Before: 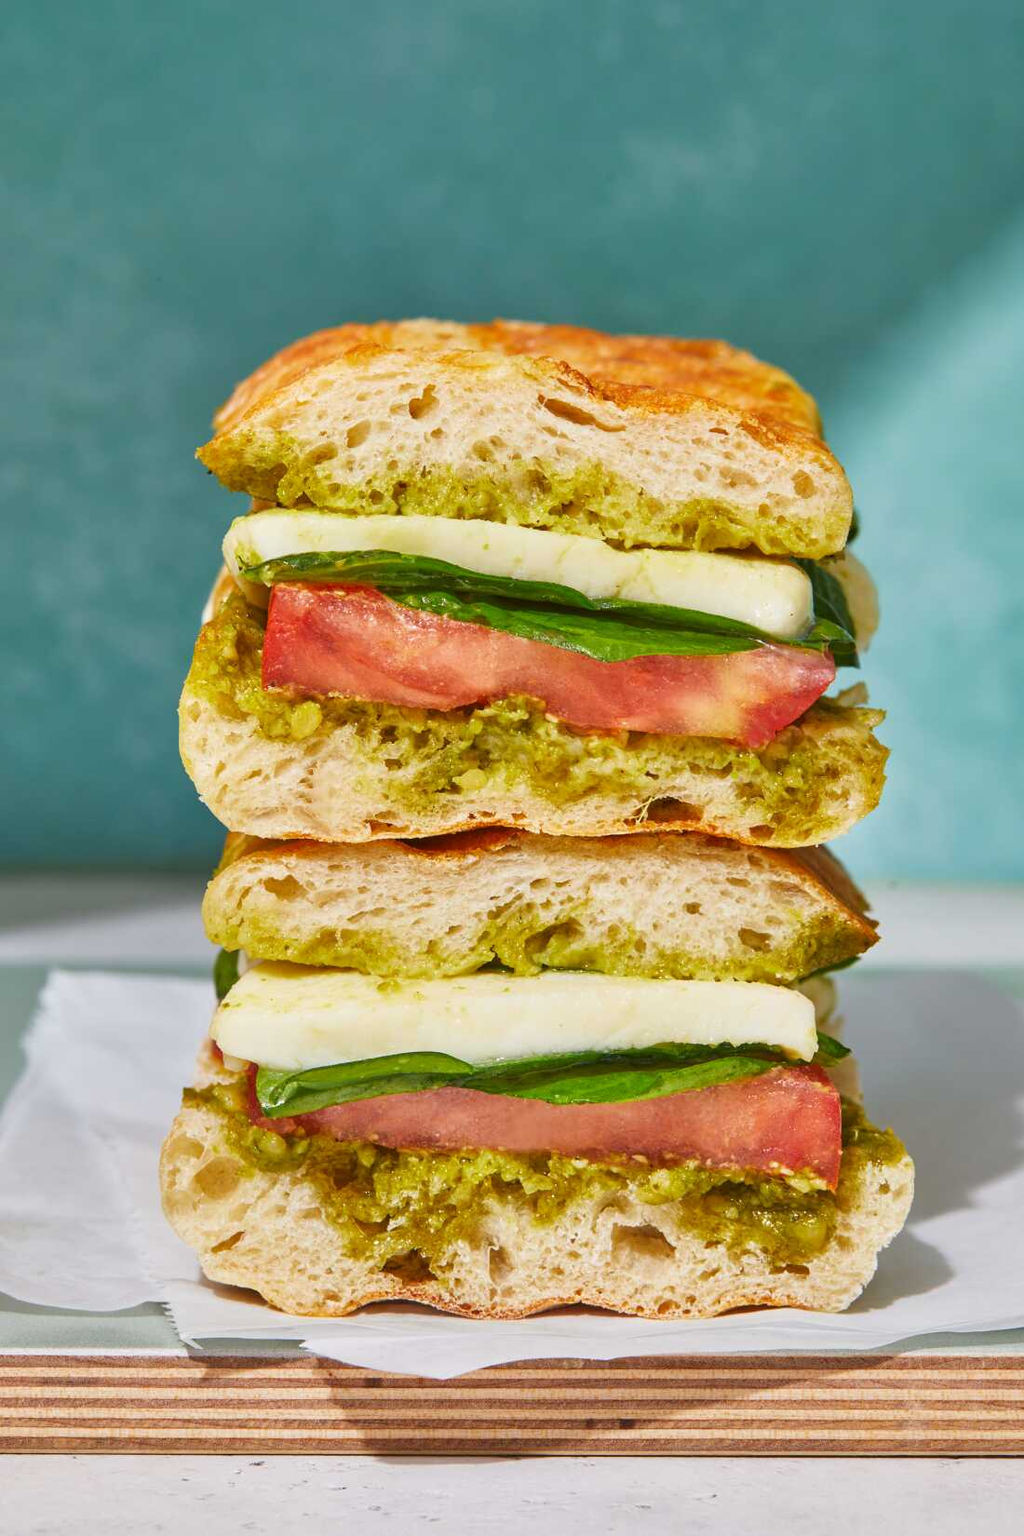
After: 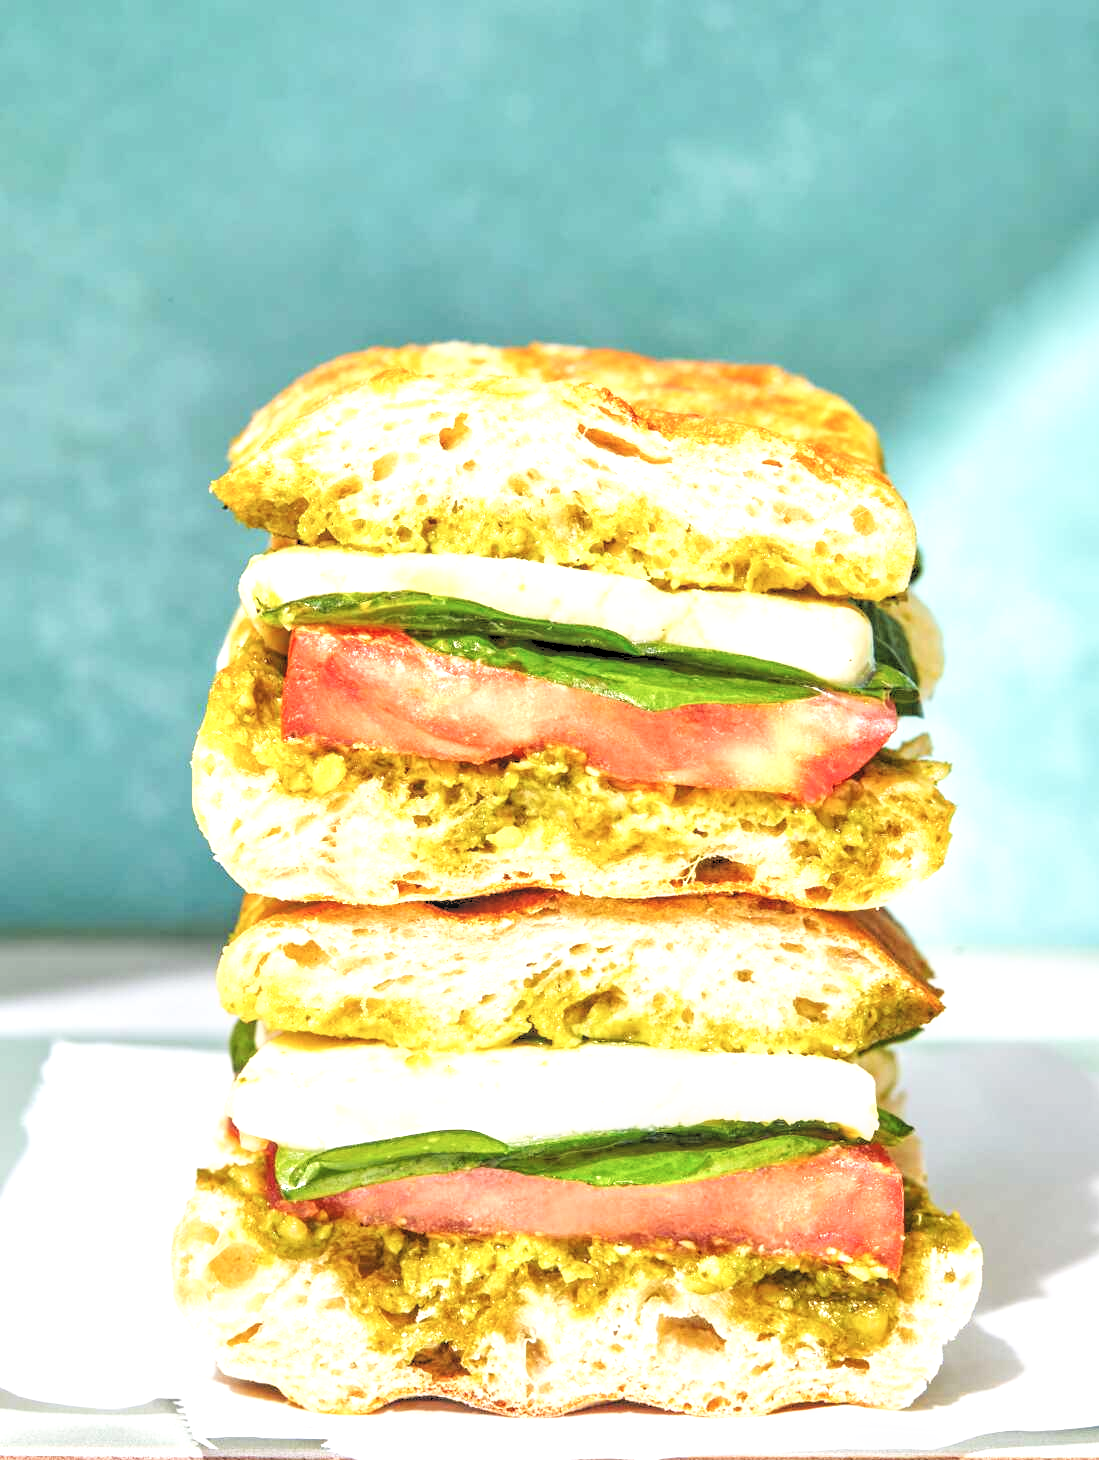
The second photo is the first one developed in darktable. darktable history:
tone curve: curves: ch0 [(0, 0) (0.003, 0.115) (0.011, 0.133) (0.025, 0.157) (0.044, 0.182) (0.069, 0.209) (0.1, 0.239) (0.136, 0.279) (0.177, 0.326) (0.224, 0.379) (0.277, 0.436) (0.335, 0.507) (0.399, 0.587) (0.468, 0.671) (0.543, 0.75) (0.623, 0.837) (0.709, 0.916) (0.801, 0.978) (0.898, 0.985) (1, 1)], preserve colors none
crop and rotate: top 0%, bottom 11.49%
local contrast: detail 130%
rgb levels: levels [[0.013, 0.434, 0.89], [0, 0.5, 1], [0, 0.5, 1]]
